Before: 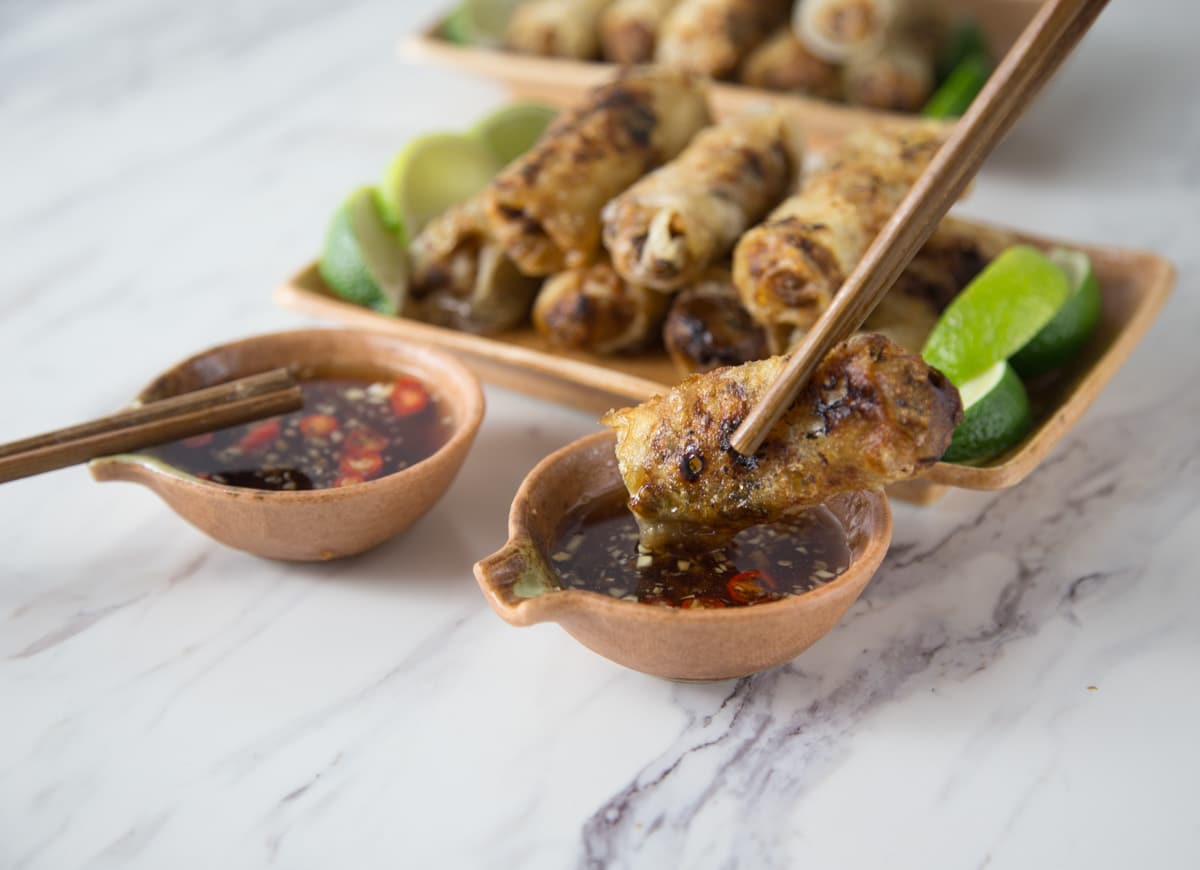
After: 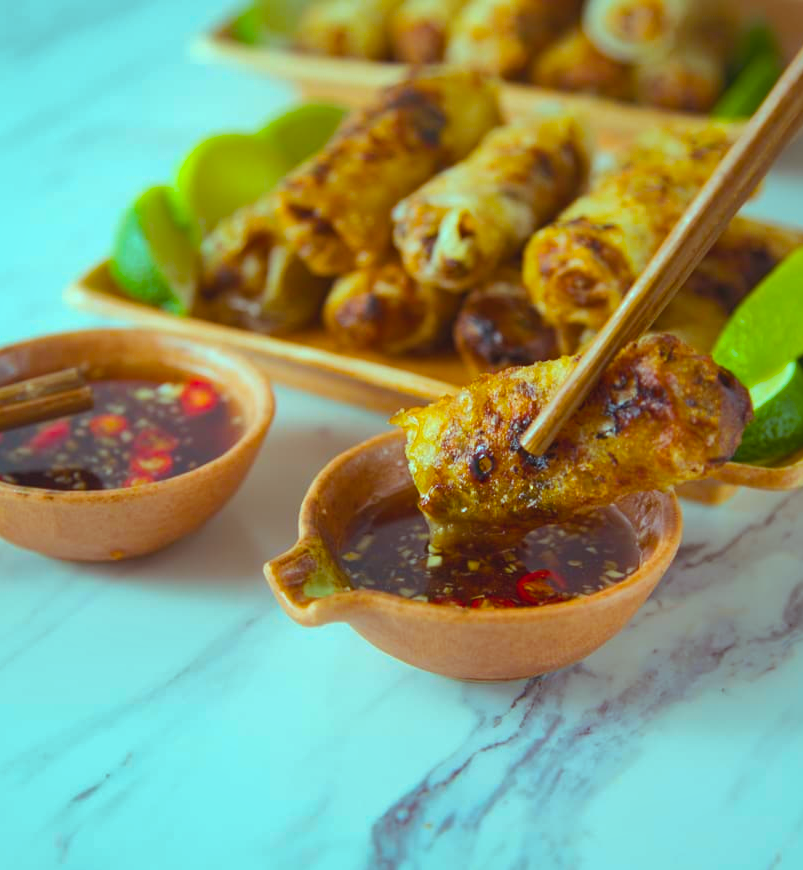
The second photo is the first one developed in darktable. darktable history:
crop and rotate: left 17.563%, right 15.445%
color balance rgb: highlights gain › chroma 5.28%, highlights gain › hue 193.7°, global offset › luminance 0.483%, linear chroma grading › global chroma 49.948%, perceptual saturation grading › global saturation 19.762%, hue shift -7.73°
shadows and highlights: on, module defaults
